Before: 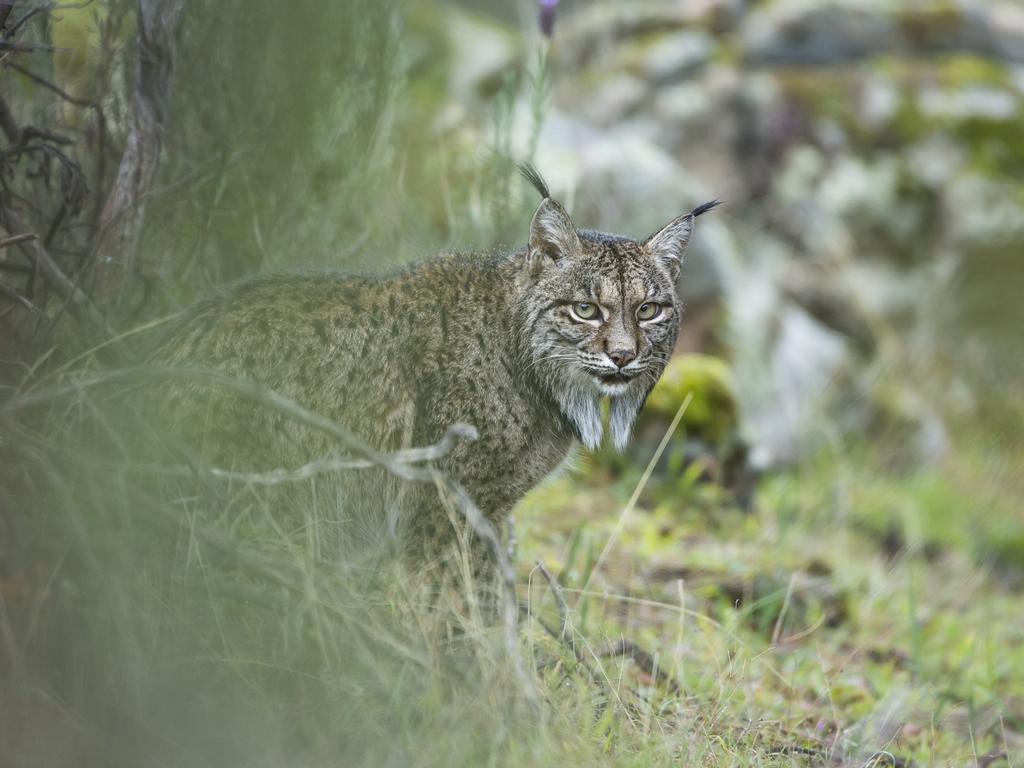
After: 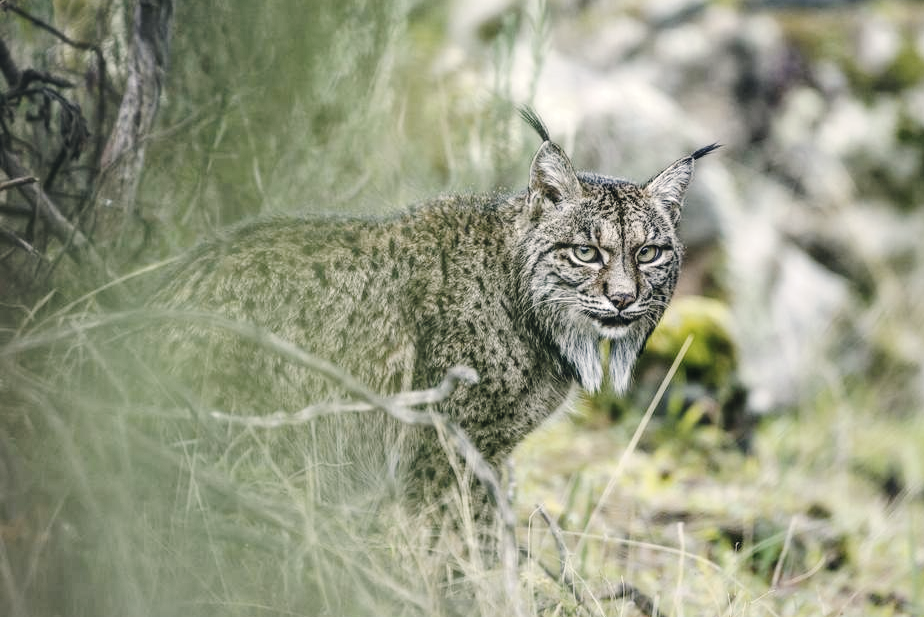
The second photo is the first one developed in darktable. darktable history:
local contrast: detail 150%
color correction: highlights a* 2.82, highlights b* 5.01, shadows a* -2.58, shadows b* -4.87, saturation 0.773
crop: top 7.529%, right 9.684%, bottom 12.066%
tone curve: curves: ch0 [(0, 0) (0.003, 0.14) (0.011, 0.141) (0.025, 0.141) (0.044, 0.142) (0.069, 0.146) (0.1, 0.151) (0.136, 0.16) (0.177, 0.182) (0.224, 0.214) (0.277, 0.272) (0.335, 0.35) (0.399, 0.453) (0.468, 0.548) (0.543, 0.634) (0.623, 0.715) (0.709, 0.778) (0.801, 0.848) (0.898, 0.902) (1, 1)], preserve colors none
